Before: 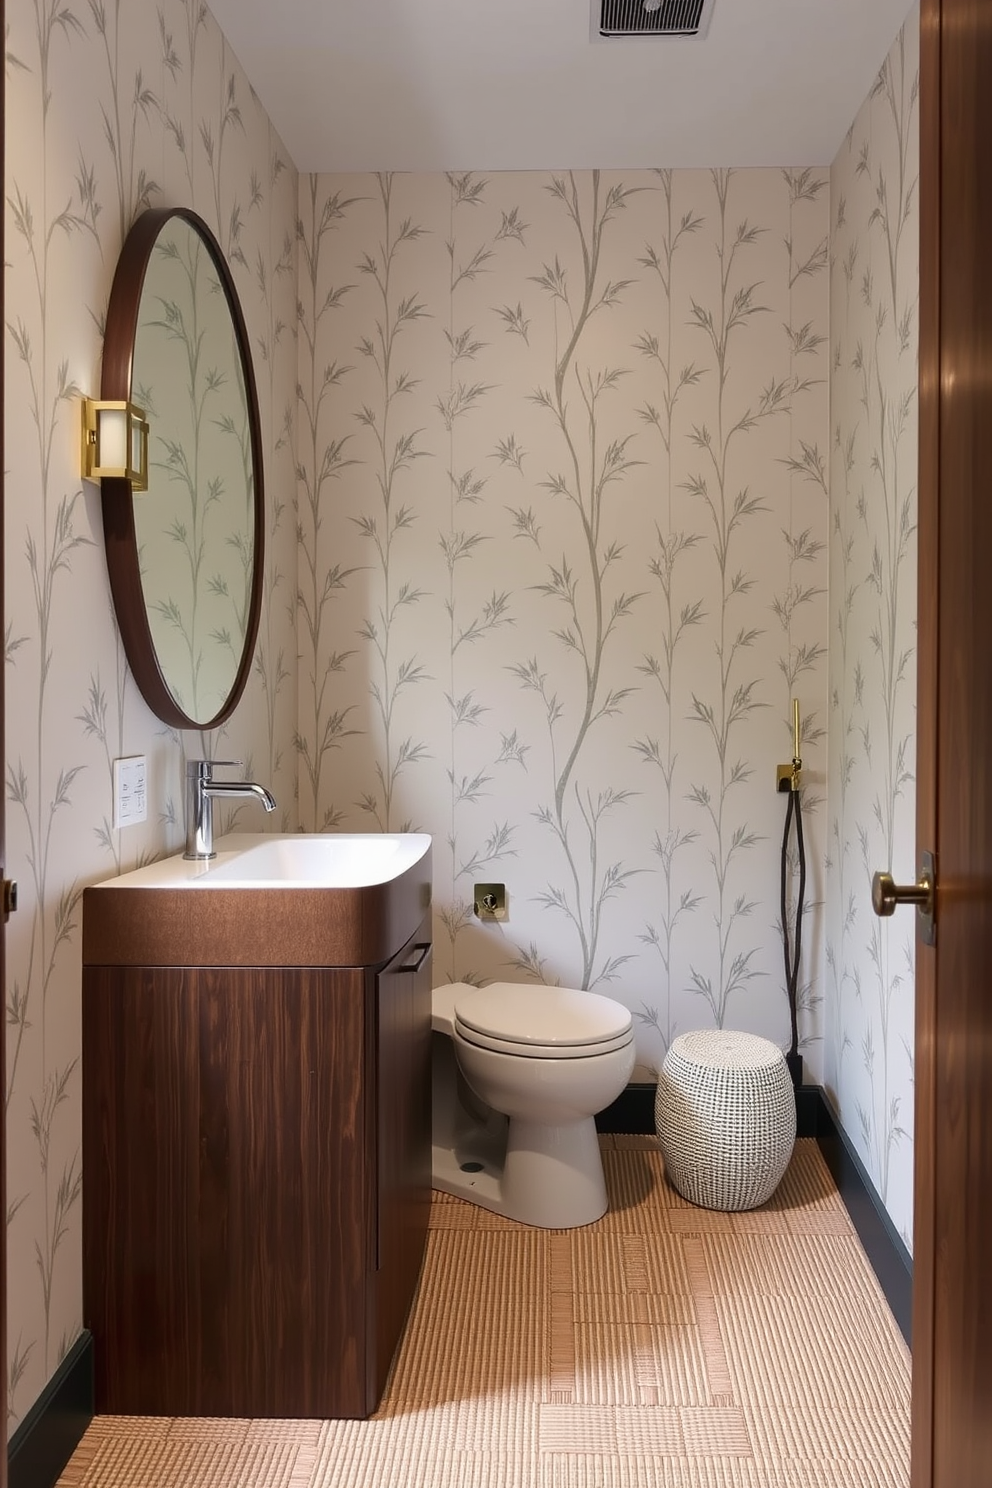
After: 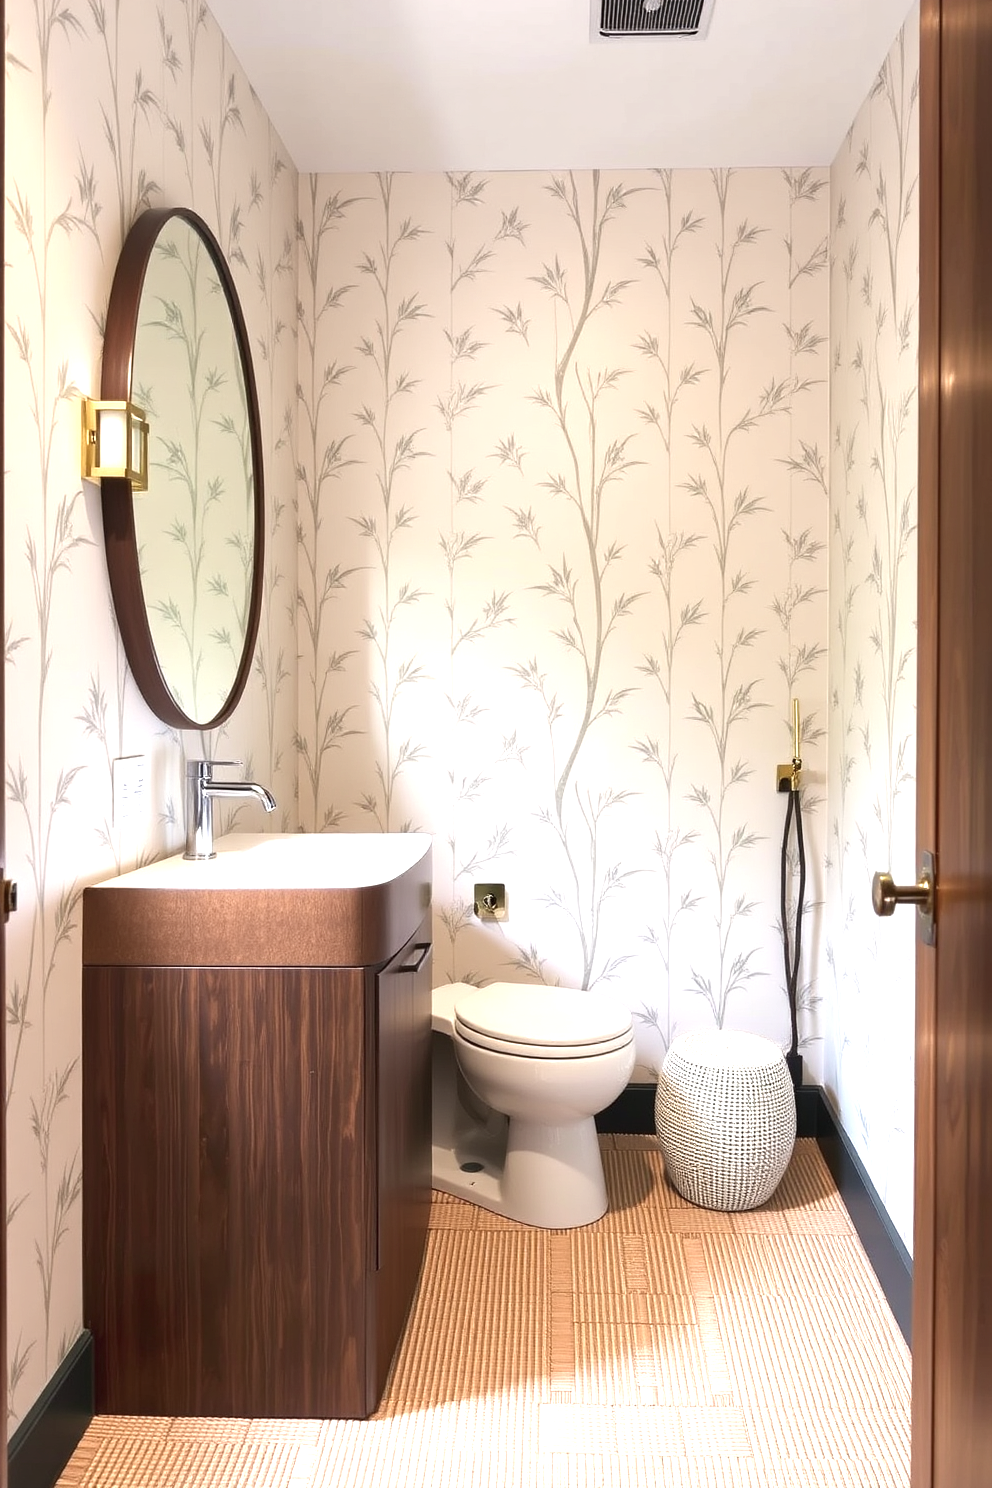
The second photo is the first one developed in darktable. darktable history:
exposure: black level correction 0, exposure 1.2 EV, compensate exposure bias true, compensate highlight preservation false
color zones: curves: ch1 [(0, 0.469) (0.001, 0.469) (0.12, 0.446) (0.248, 0.469) (0.5, 0.5) (0.748, 0.5) (0.999, 0.469) (1, 0.469)]
